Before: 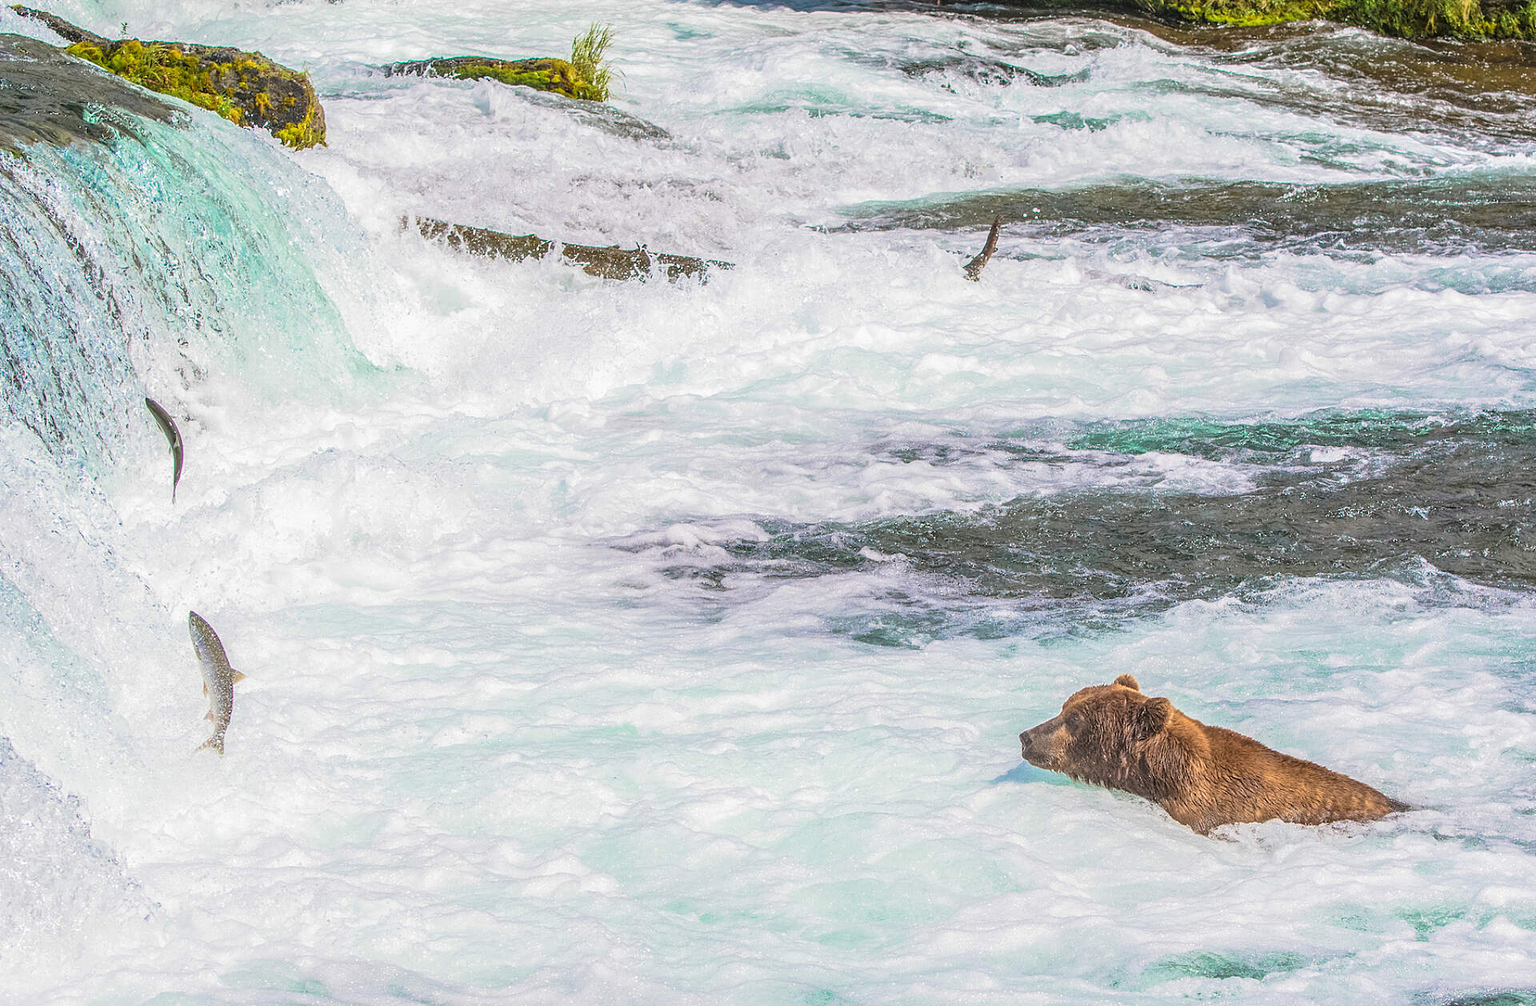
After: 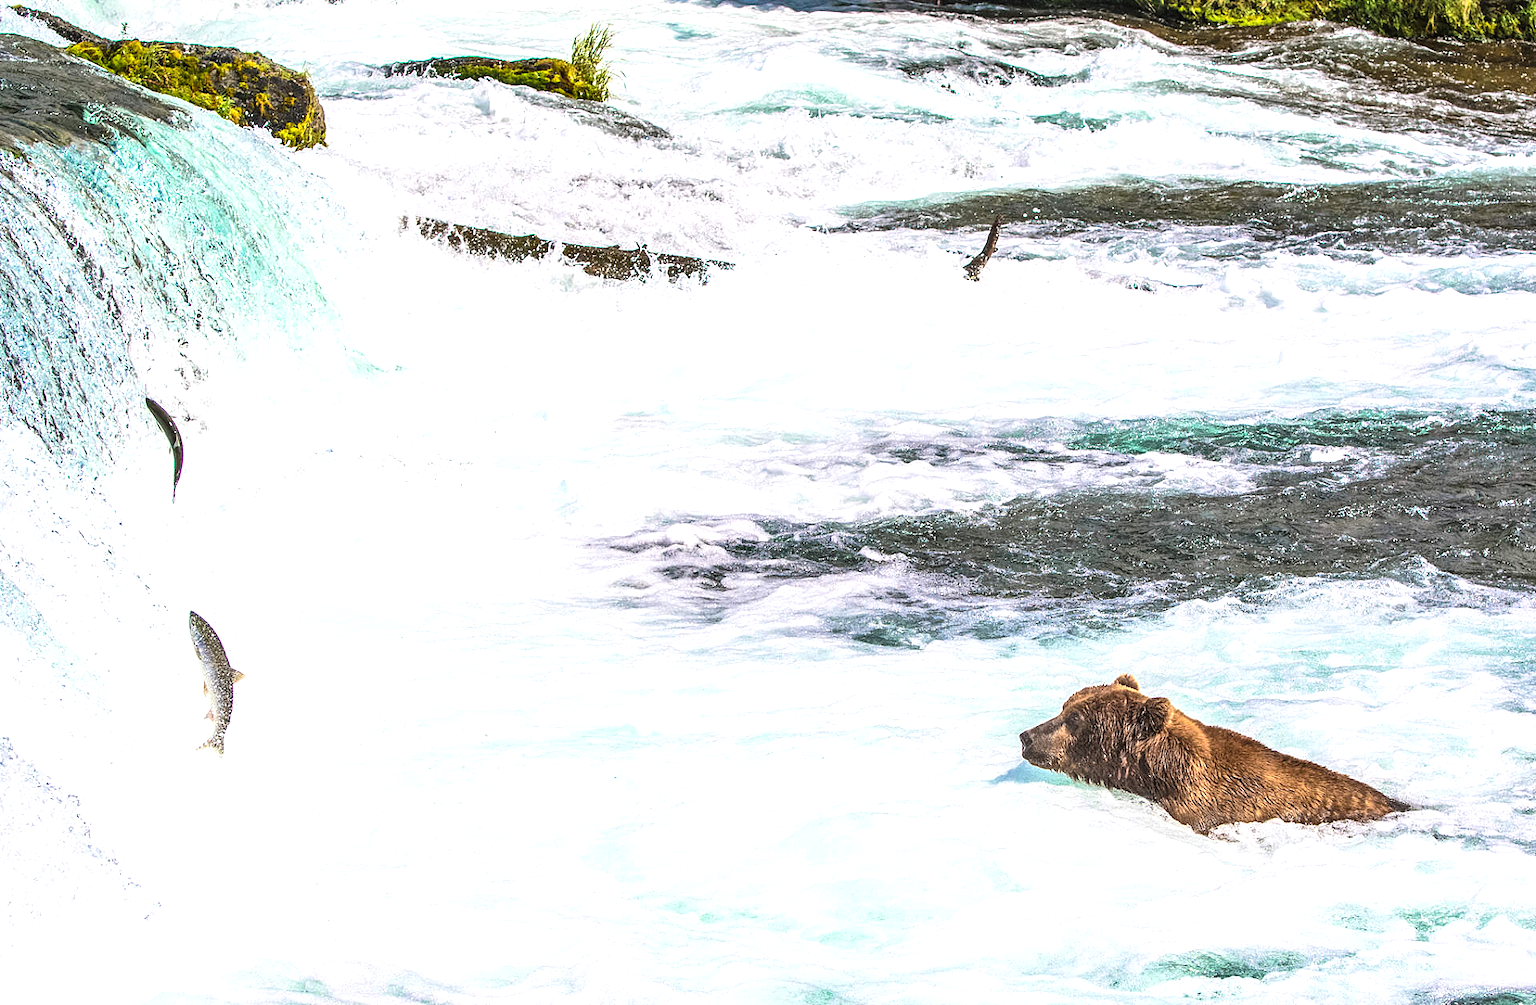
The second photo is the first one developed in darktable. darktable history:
tone equalizer: -8 EV -0.749 EV, -7 EV -0.697 EV, -6 EV -0.635 EV, -5 EV -0.382 EV, -3 EV 0.394 EV, -2 EV 0.6 EV, -1 EV 0.697 EV, +0 EV 0.746 EV, edges refinement/feathering 500, mask exposure compensation -1.57 EV, preserve details no
shadows and highlights: shadows 36.8, highlights -27.78, soften with gaussian
